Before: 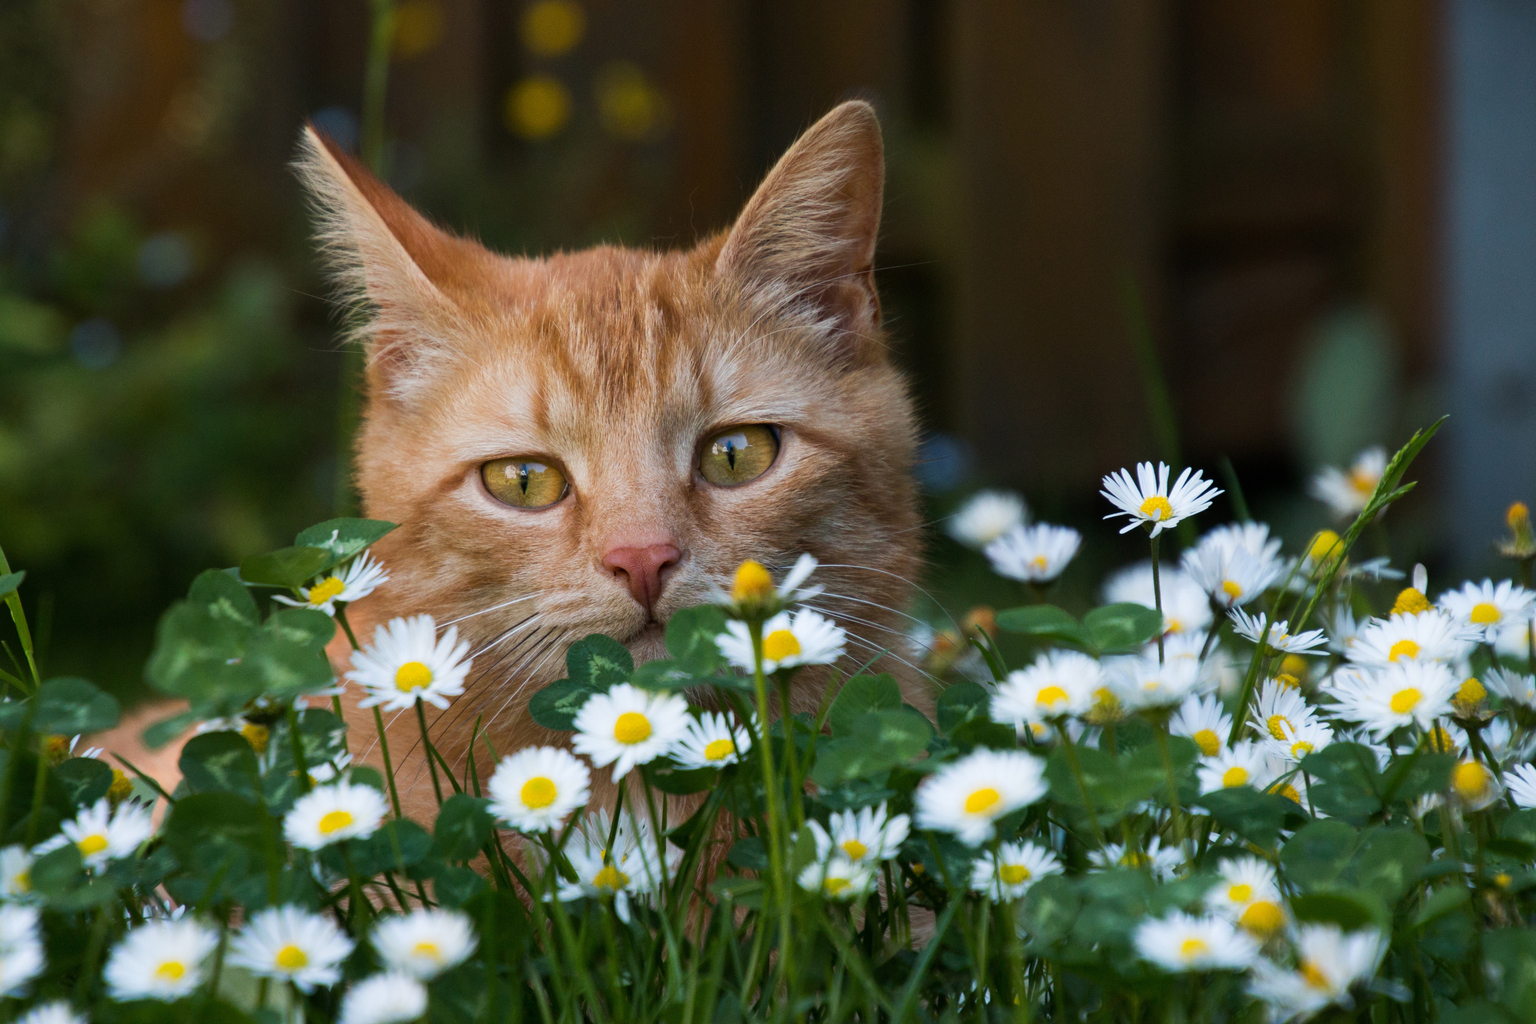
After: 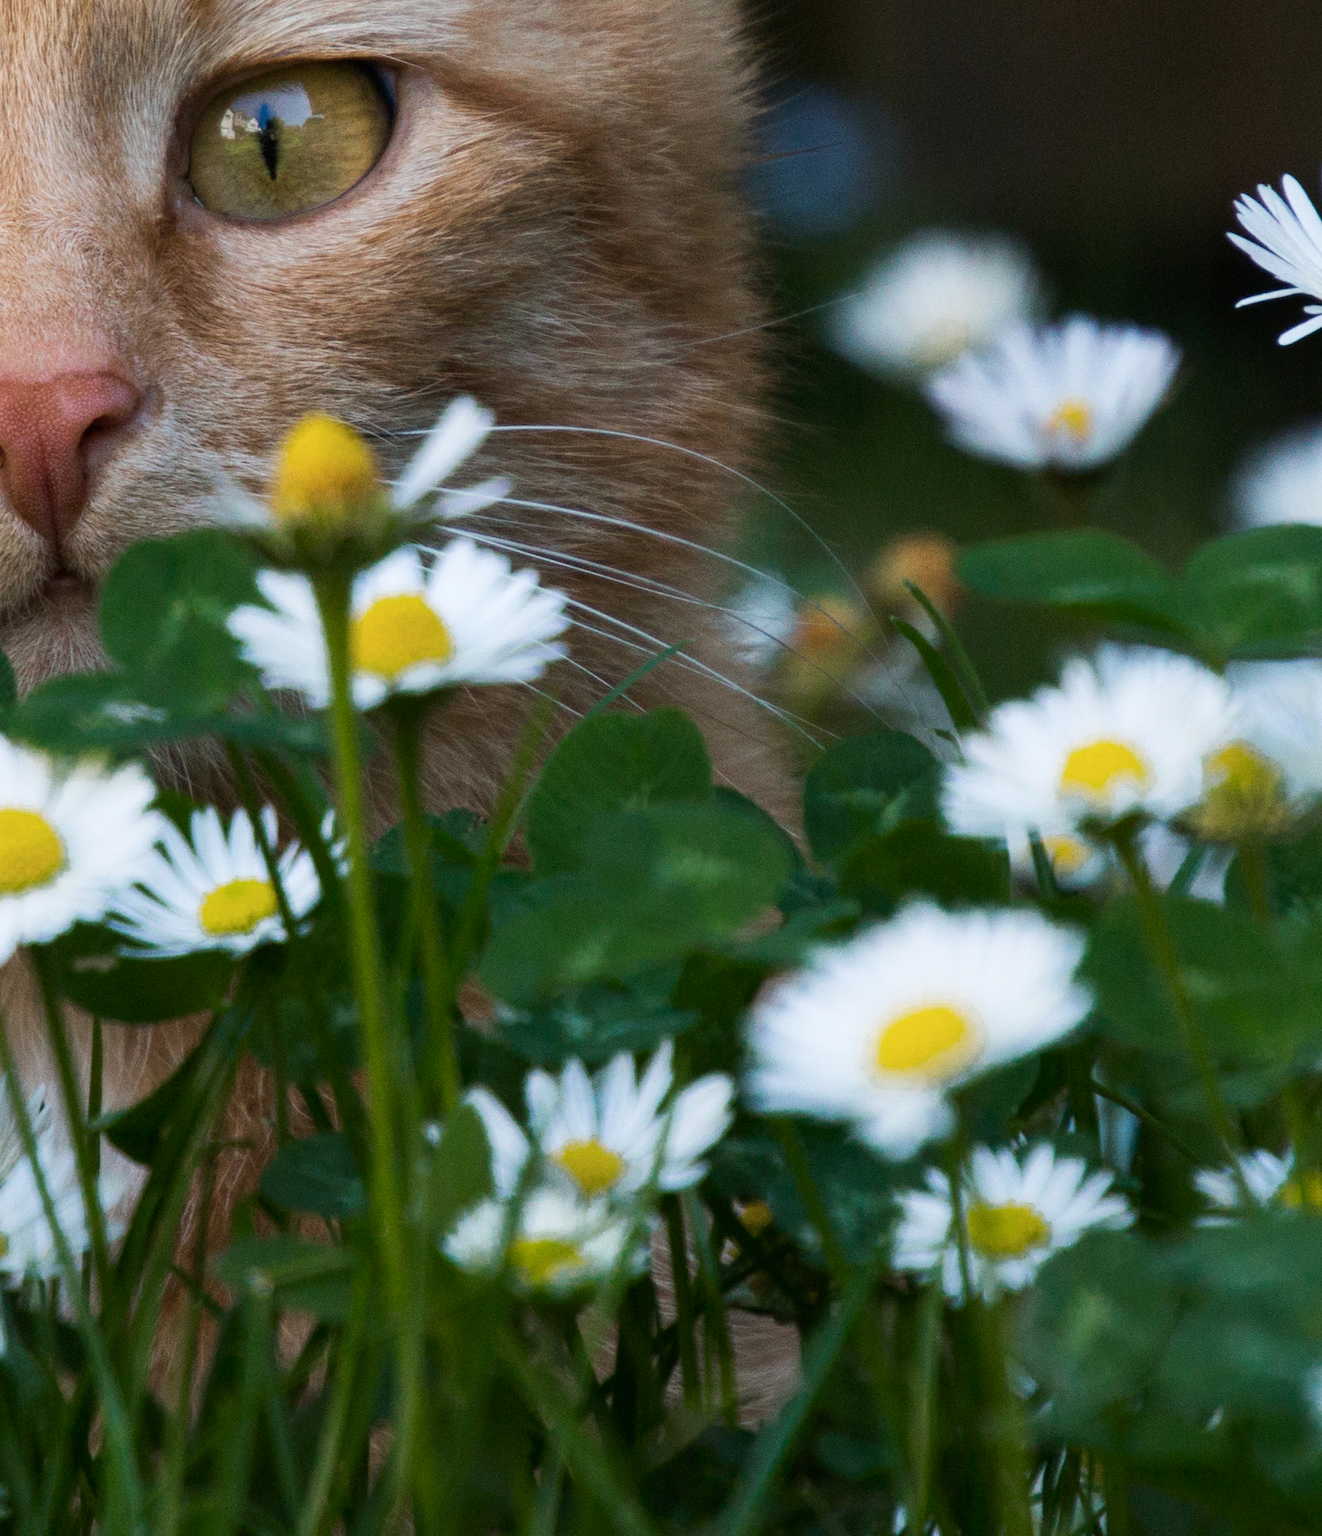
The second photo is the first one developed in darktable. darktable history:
crop: left 40.878%, top 39.176%, right 25.993%, bottom 3.081%
tone equalizer: on, module defaults
color zones: curves: ch0 [(0, 0.558) (0.143, 0.548) (0.286, 0.447) (0.429, 0.259) (0.571, 0.5) (0.714, 0.5) (0.857, 0.593) (1, 0.558)]; ch1 [(0, 0.543) (0.01, 0.544) (0.12, 0.492) (0.248, 0.458) (0.5, 0.534) (0.748, 0.5) (0.99, 0.469) (1, 0.543)]; ch2 [(0, 0.507) (0.143, 0.522) (0.286, 0.505) (0.429, 0.5) (0.571, 0.5) (0.714, 0.5) (0.857, 0.5) (1, 0.507)]
